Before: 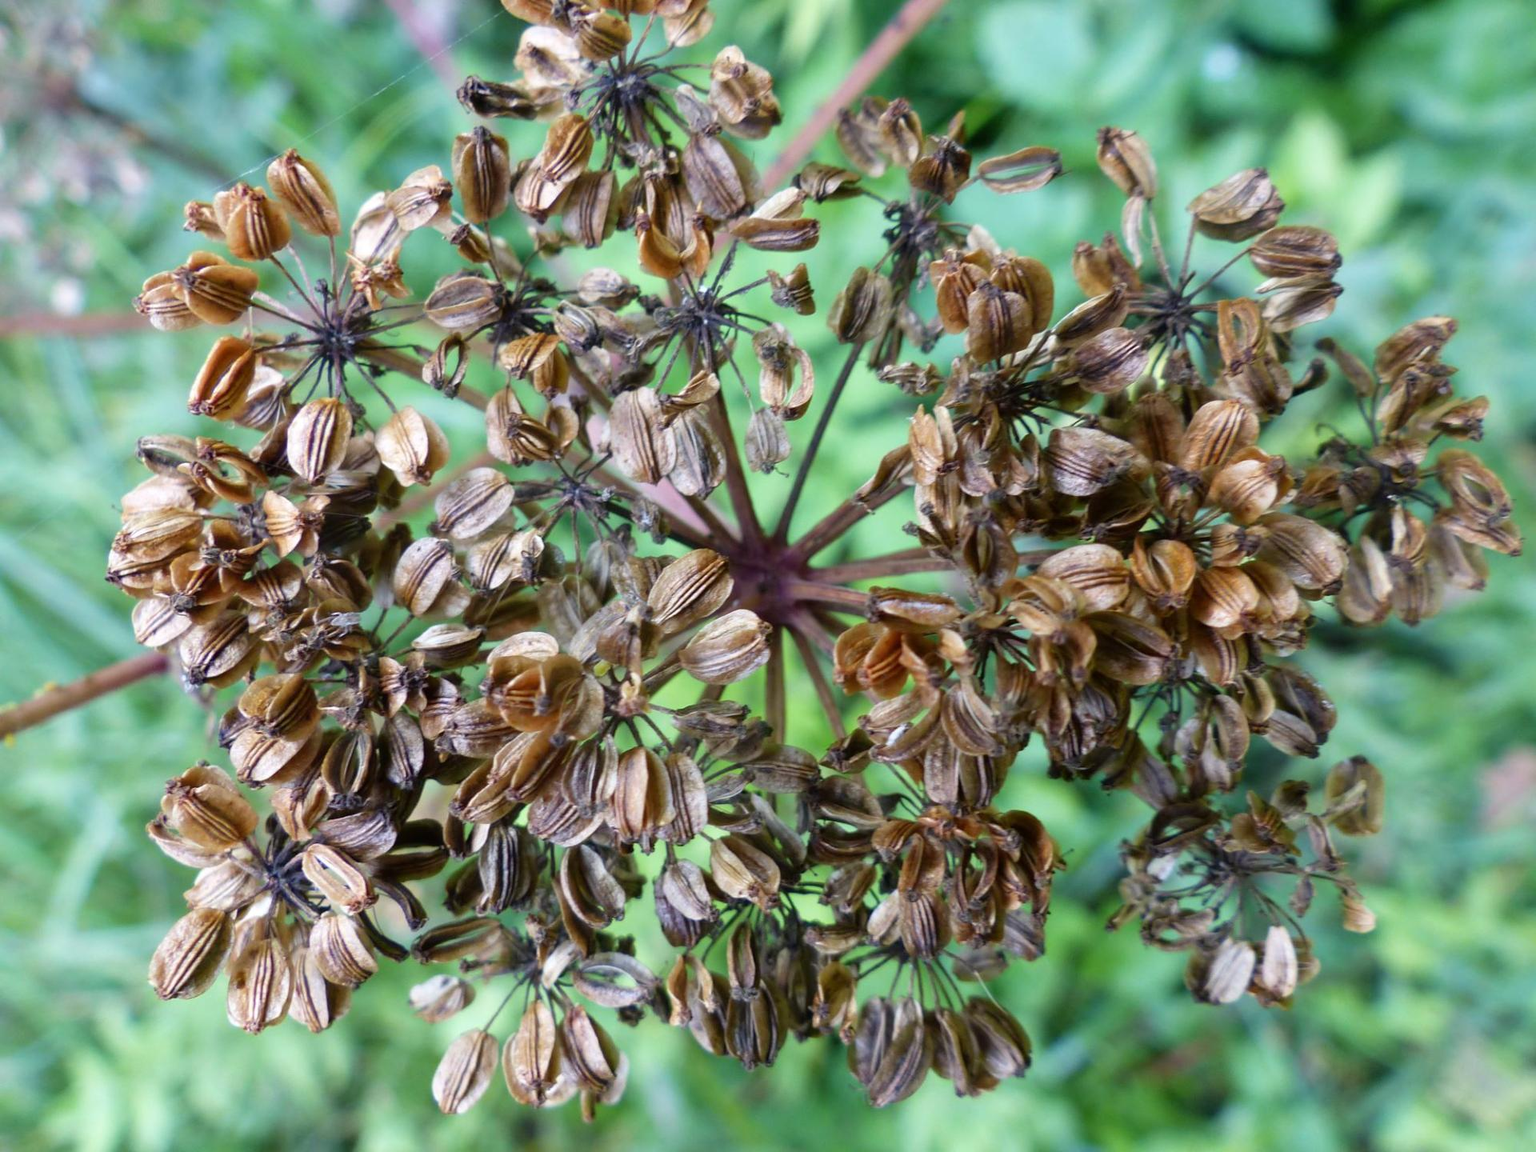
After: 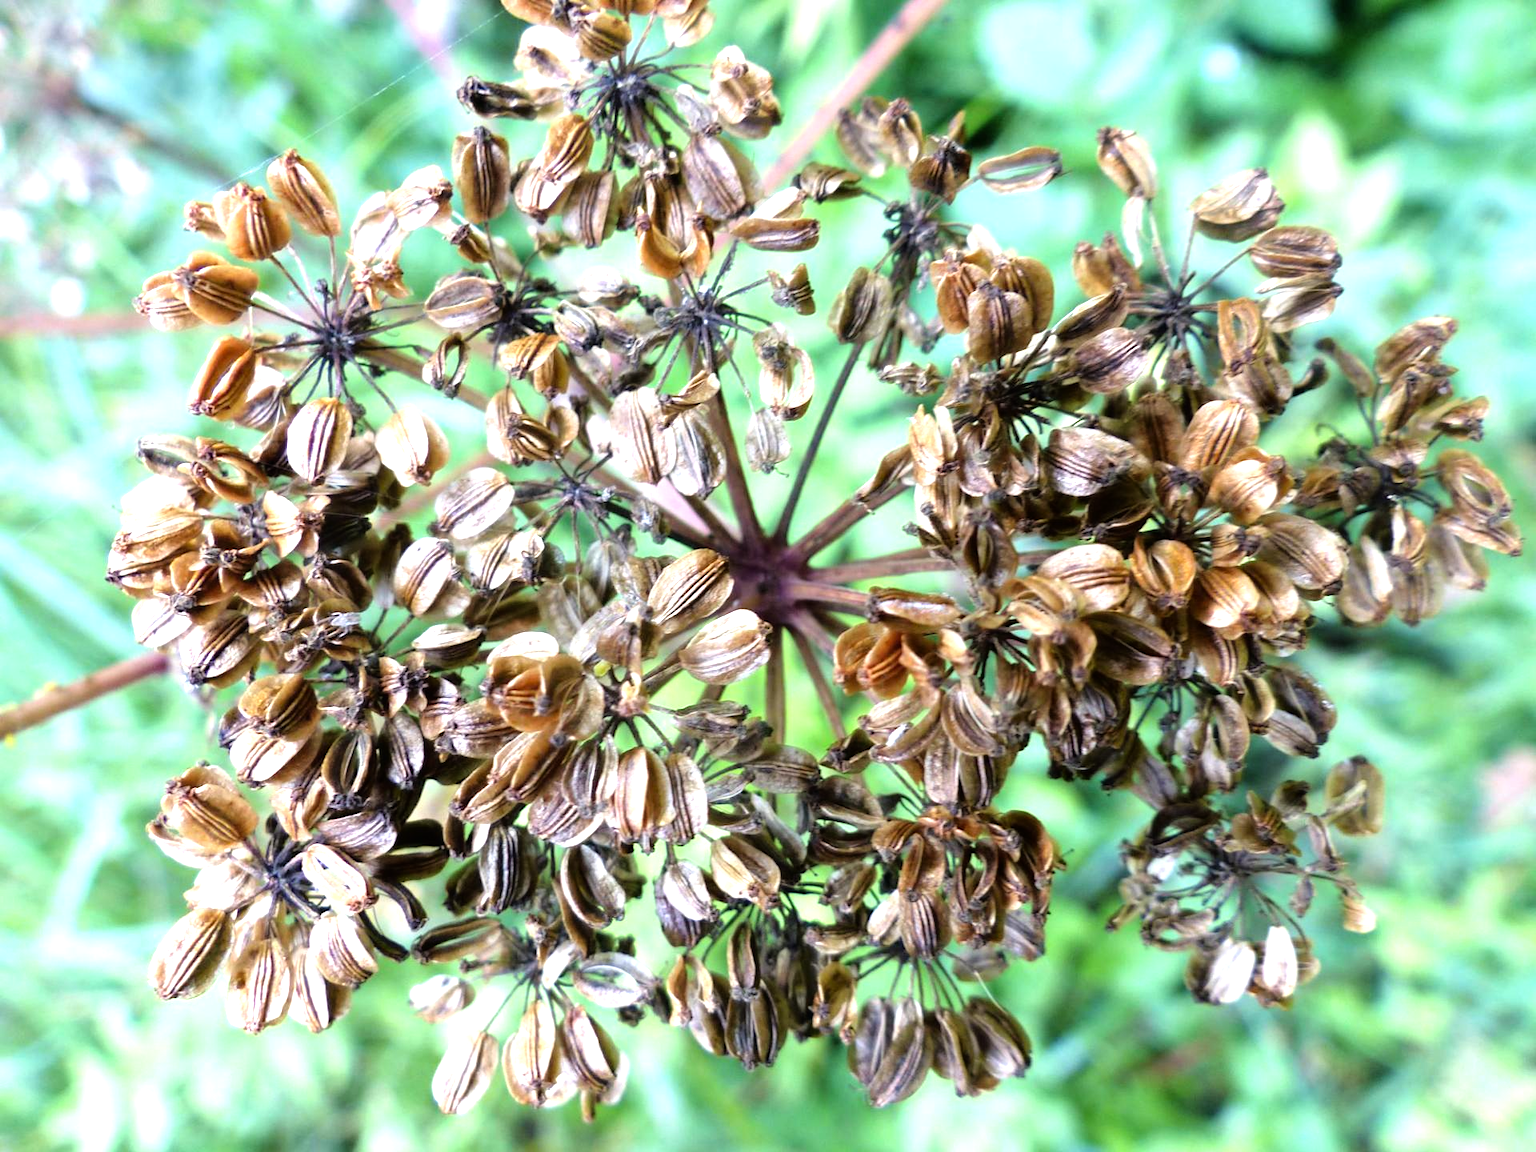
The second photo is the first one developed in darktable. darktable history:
tone equalizer: -8 EV -1.12 EV, -7 EV -1.04 EV, -6 EV -0.904 EV, -5 EV -0.548 EV, -3 EV 0.58 EV, -2 EV 0.889 EV, -1 EV 1.01 EV, +0 EV 1.08 EV
